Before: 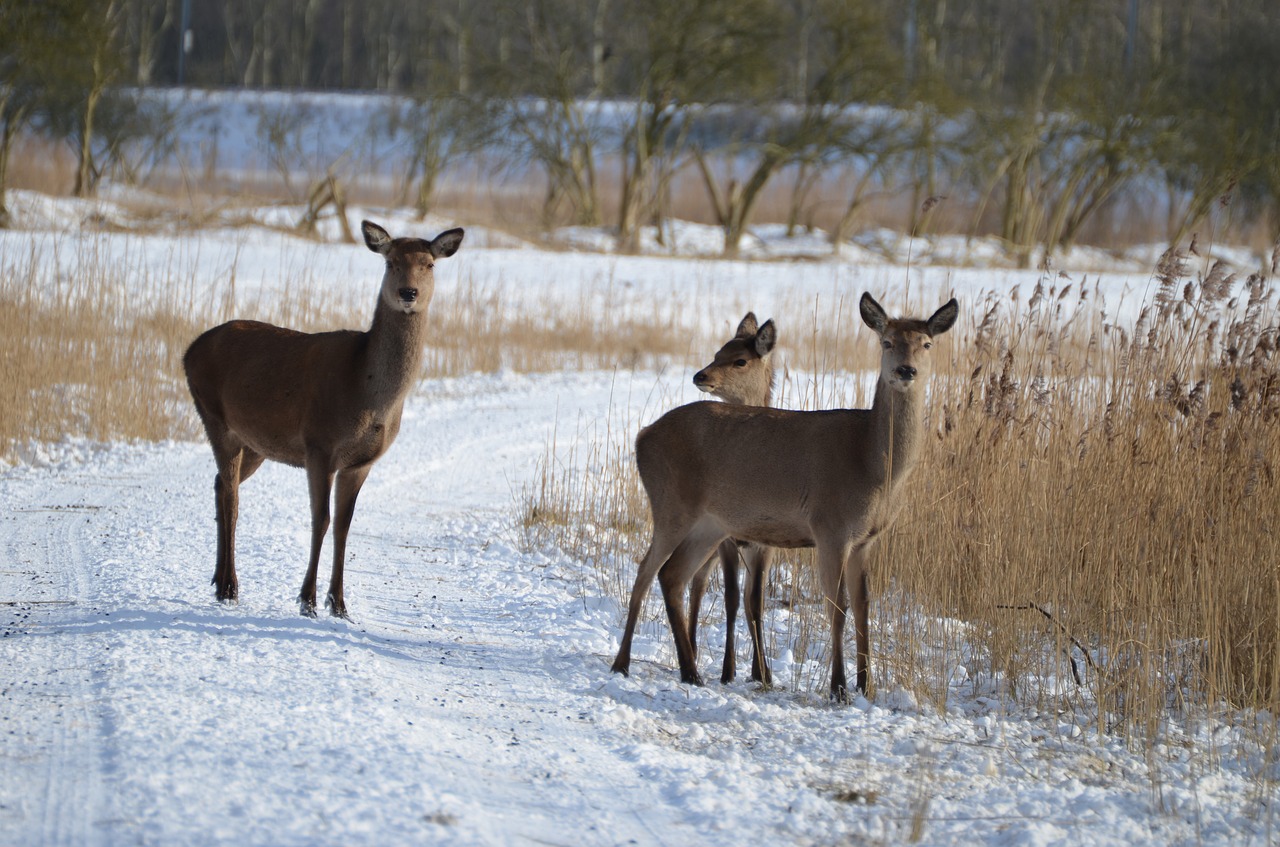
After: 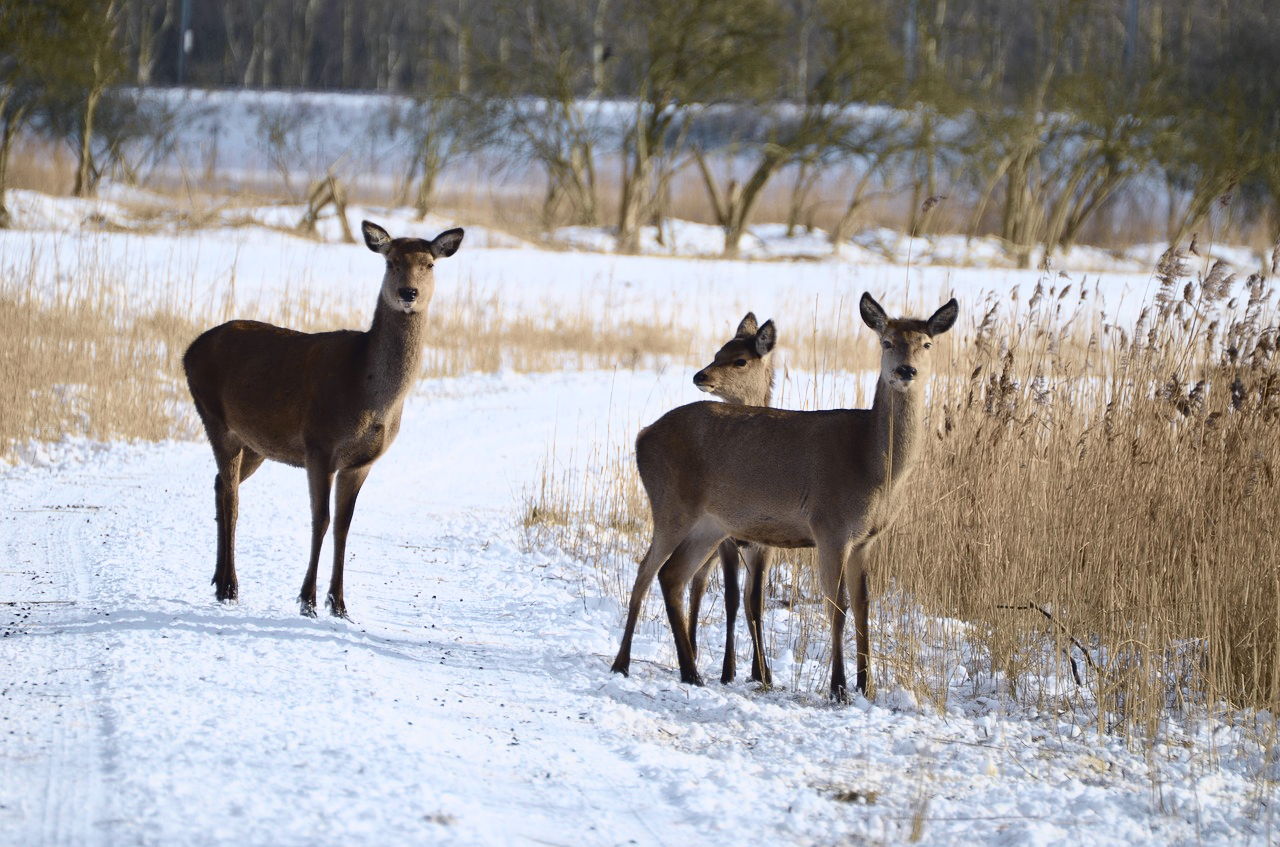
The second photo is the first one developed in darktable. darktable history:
tone curve: curves: ch0 [(0, 0.039) (0.104, 0.094) (0.285, 0.301) (0.673, 0.796) (0.845, 0.932) (0.994, 0.971)]; ch1 [(0, 0) (0.356, 0.385) (0.424, 0.405) (0.498, 0.502) (0.586, 0.57) (0.657, 0.642) (1, 1)]; ch2 [(0, 0) (0.424, 0.438) (0.46, 0.453) (0.515, 0.505) (0.557, 0.57) (0.612, 0.583) (0.722, 0.67) (1, 1)], color space Lab, independent channels, preserve colors none
